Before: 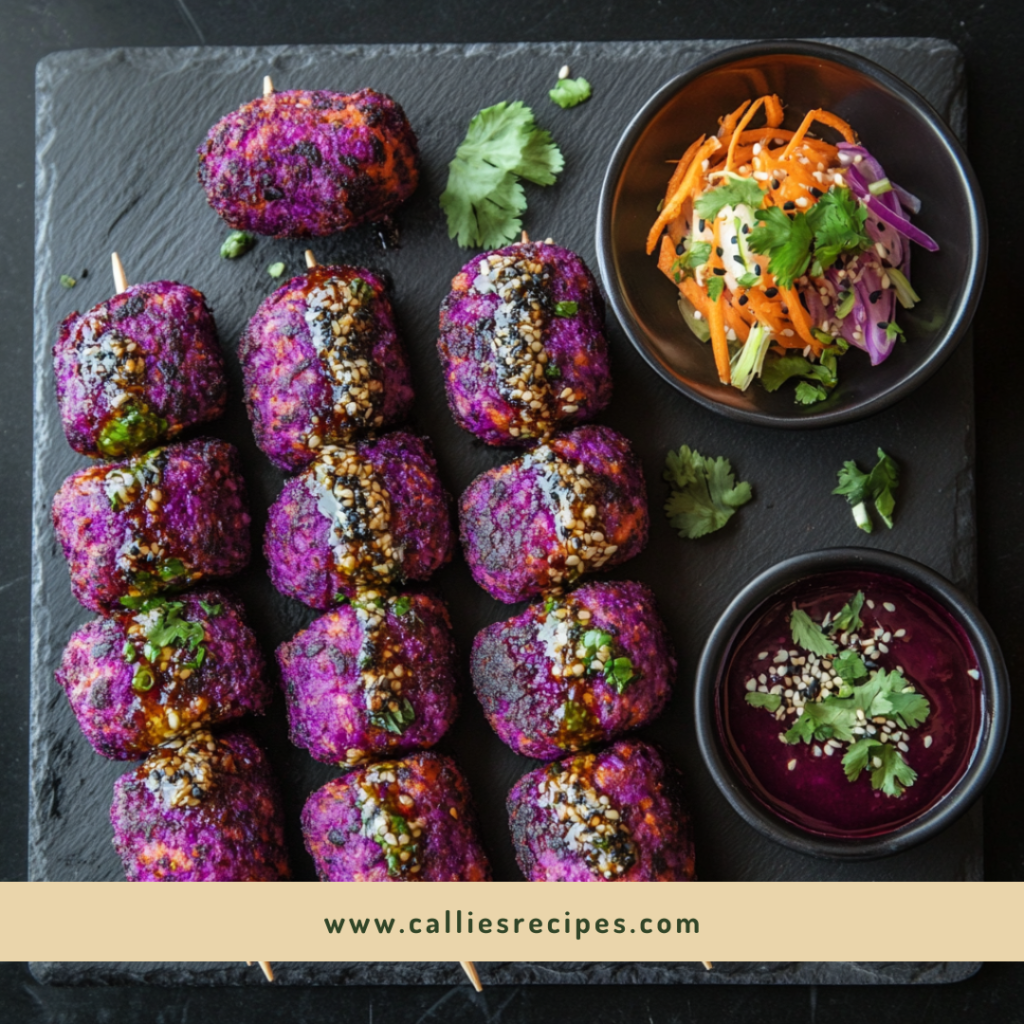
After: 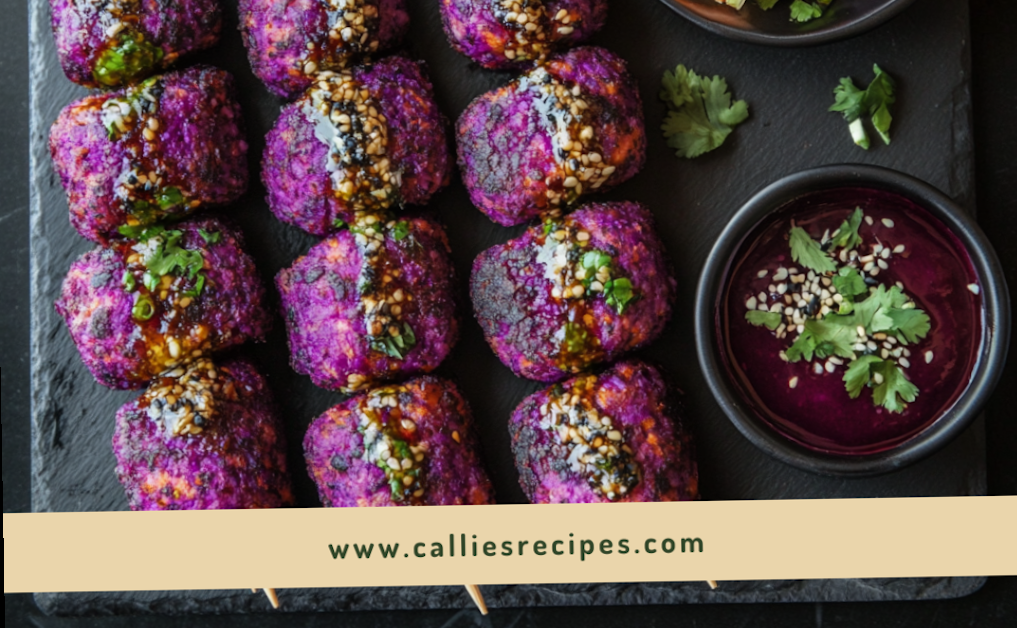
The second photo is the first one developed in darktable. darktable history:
rotate and perspective: rotation -1°, crop left 0.011, crop right 0.989, crop top 0.025, crop bottom 0.975
crop and rotate: top 36.435%
